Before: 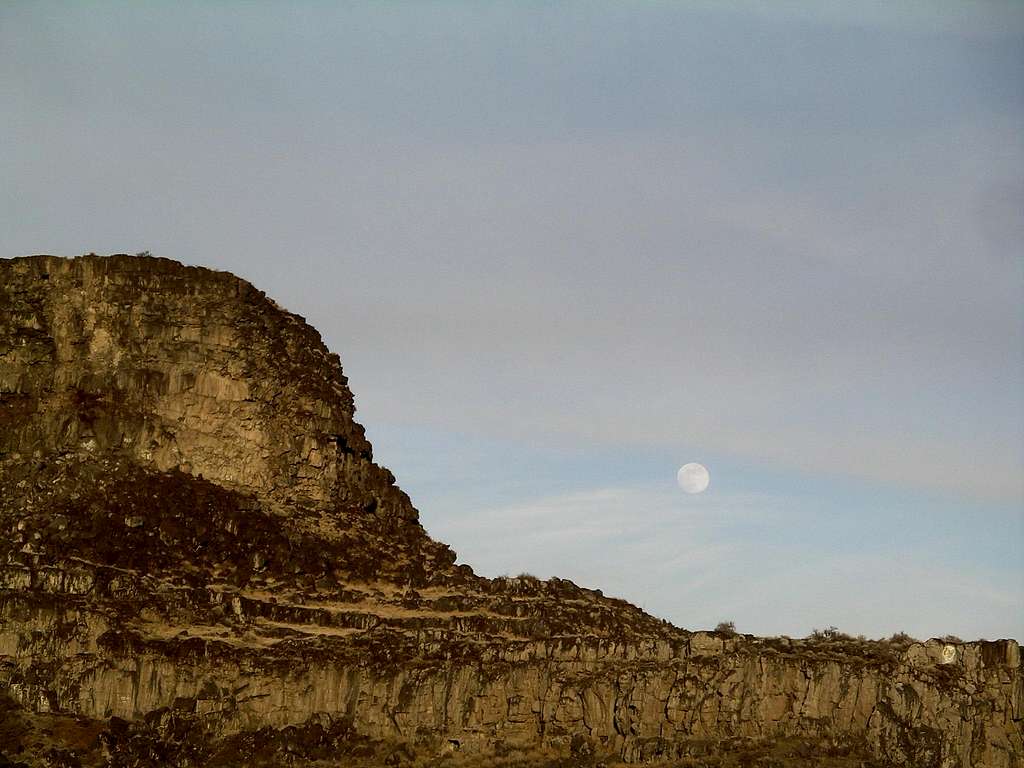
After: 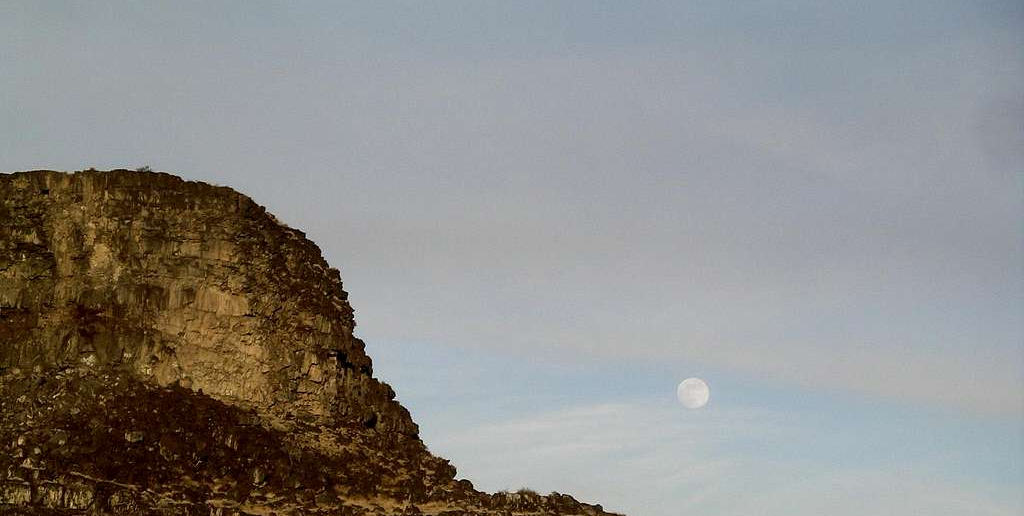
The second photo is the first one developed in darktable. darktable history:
crop: top 11.152%, bottom 21.651%
